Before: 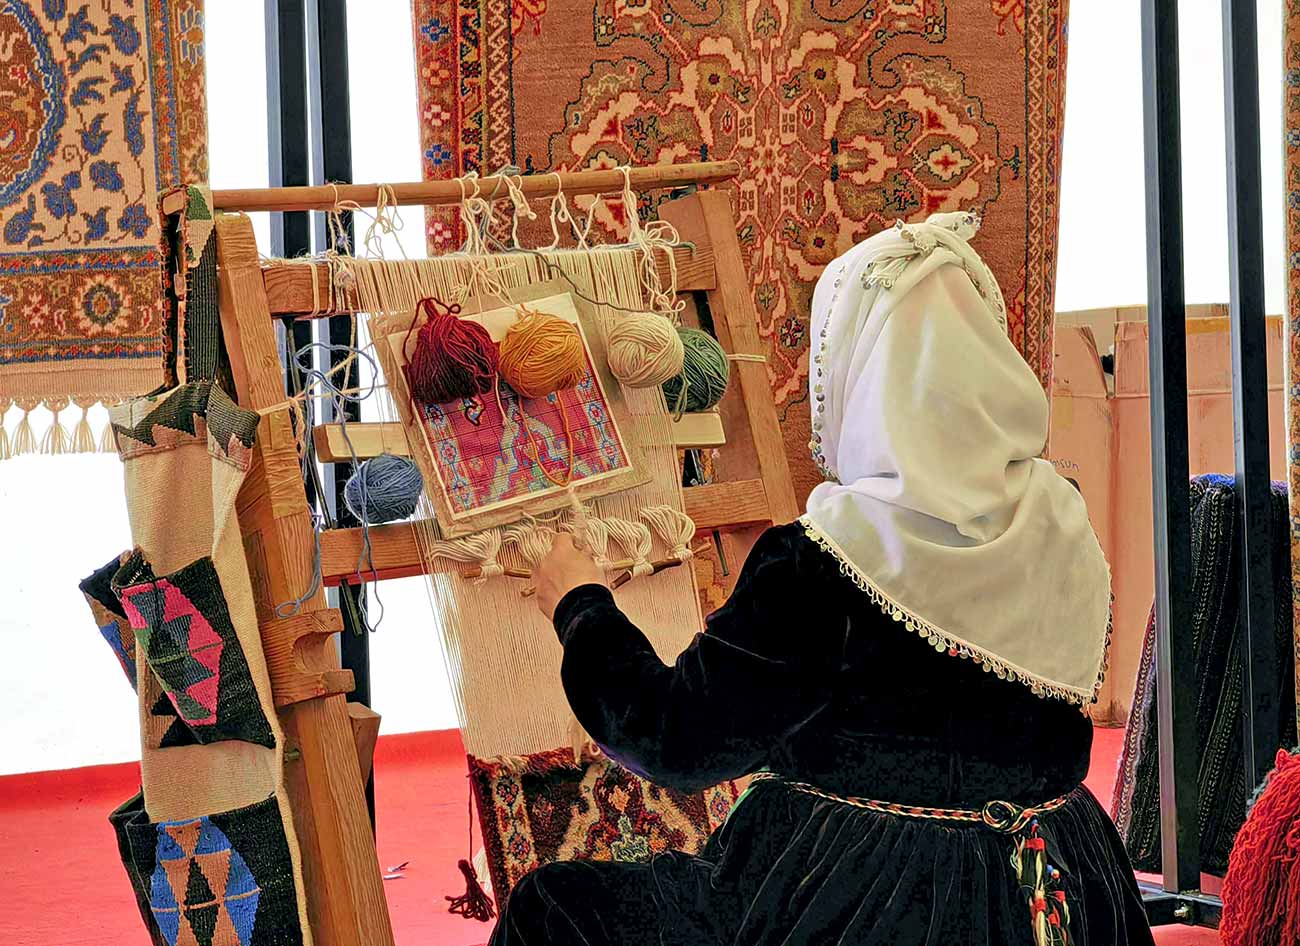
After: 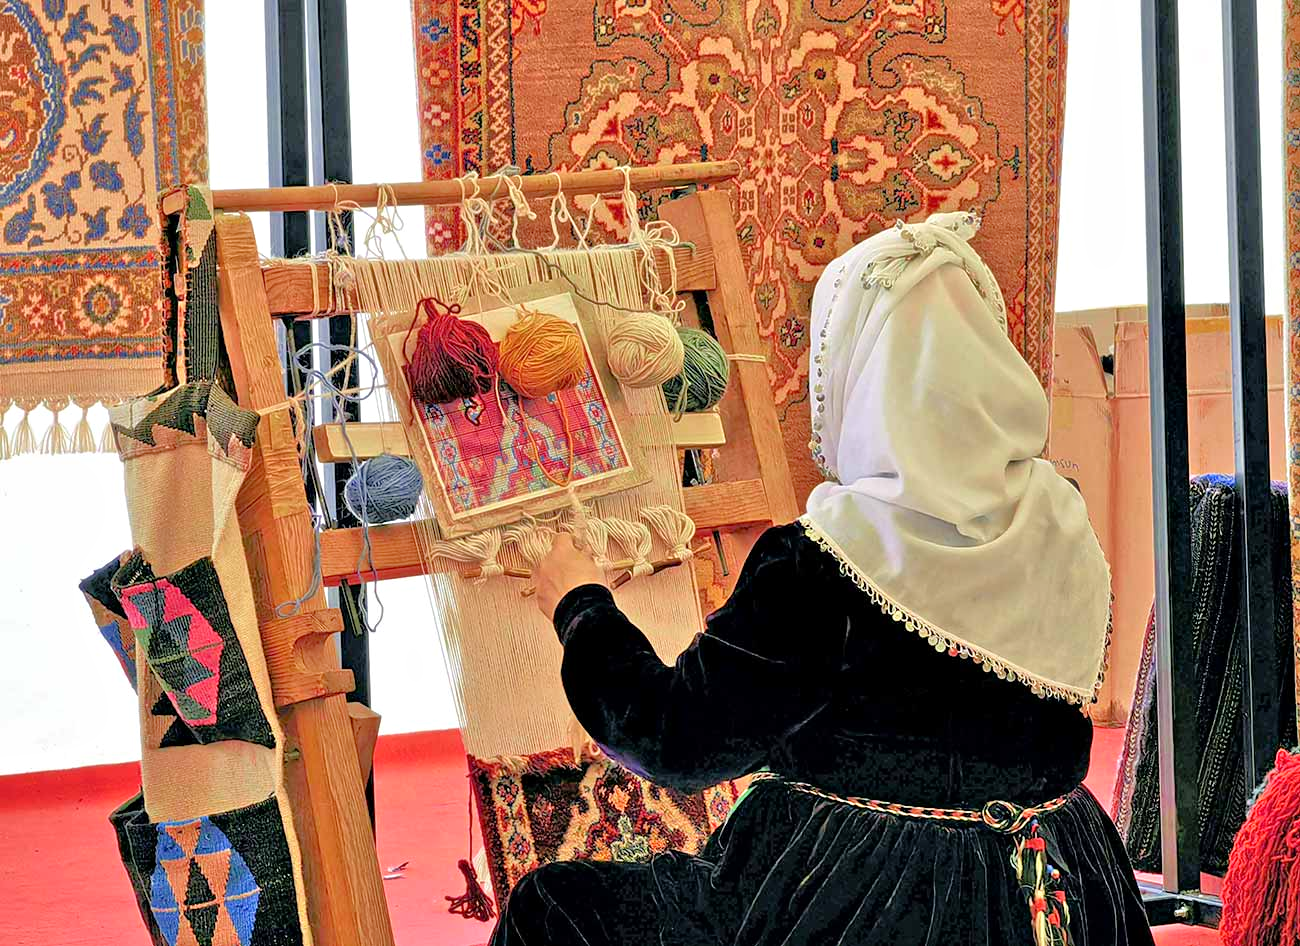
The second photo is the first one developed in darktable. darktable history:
tone equalizer: -7 EV 0.15 EV, -6 EV 0.6 EV, -5 EV 1.15 EV, -4 EV 1.33 EV, -3 EV 1.15 EV, -2 EV 0.6 EV, -1 EV 0.15 EV, mask exposure compensation -0.5 EV
